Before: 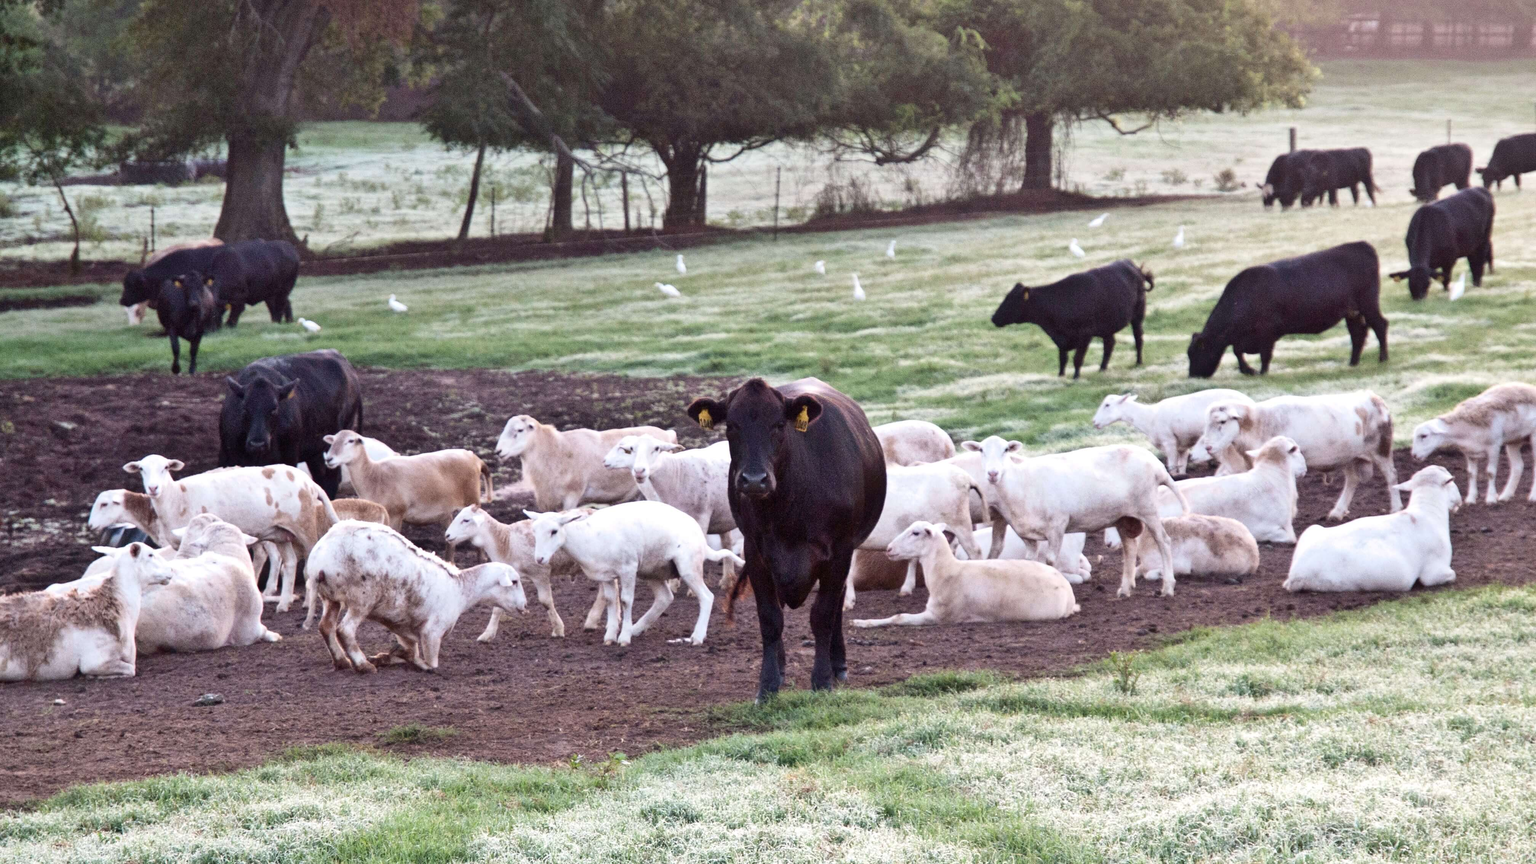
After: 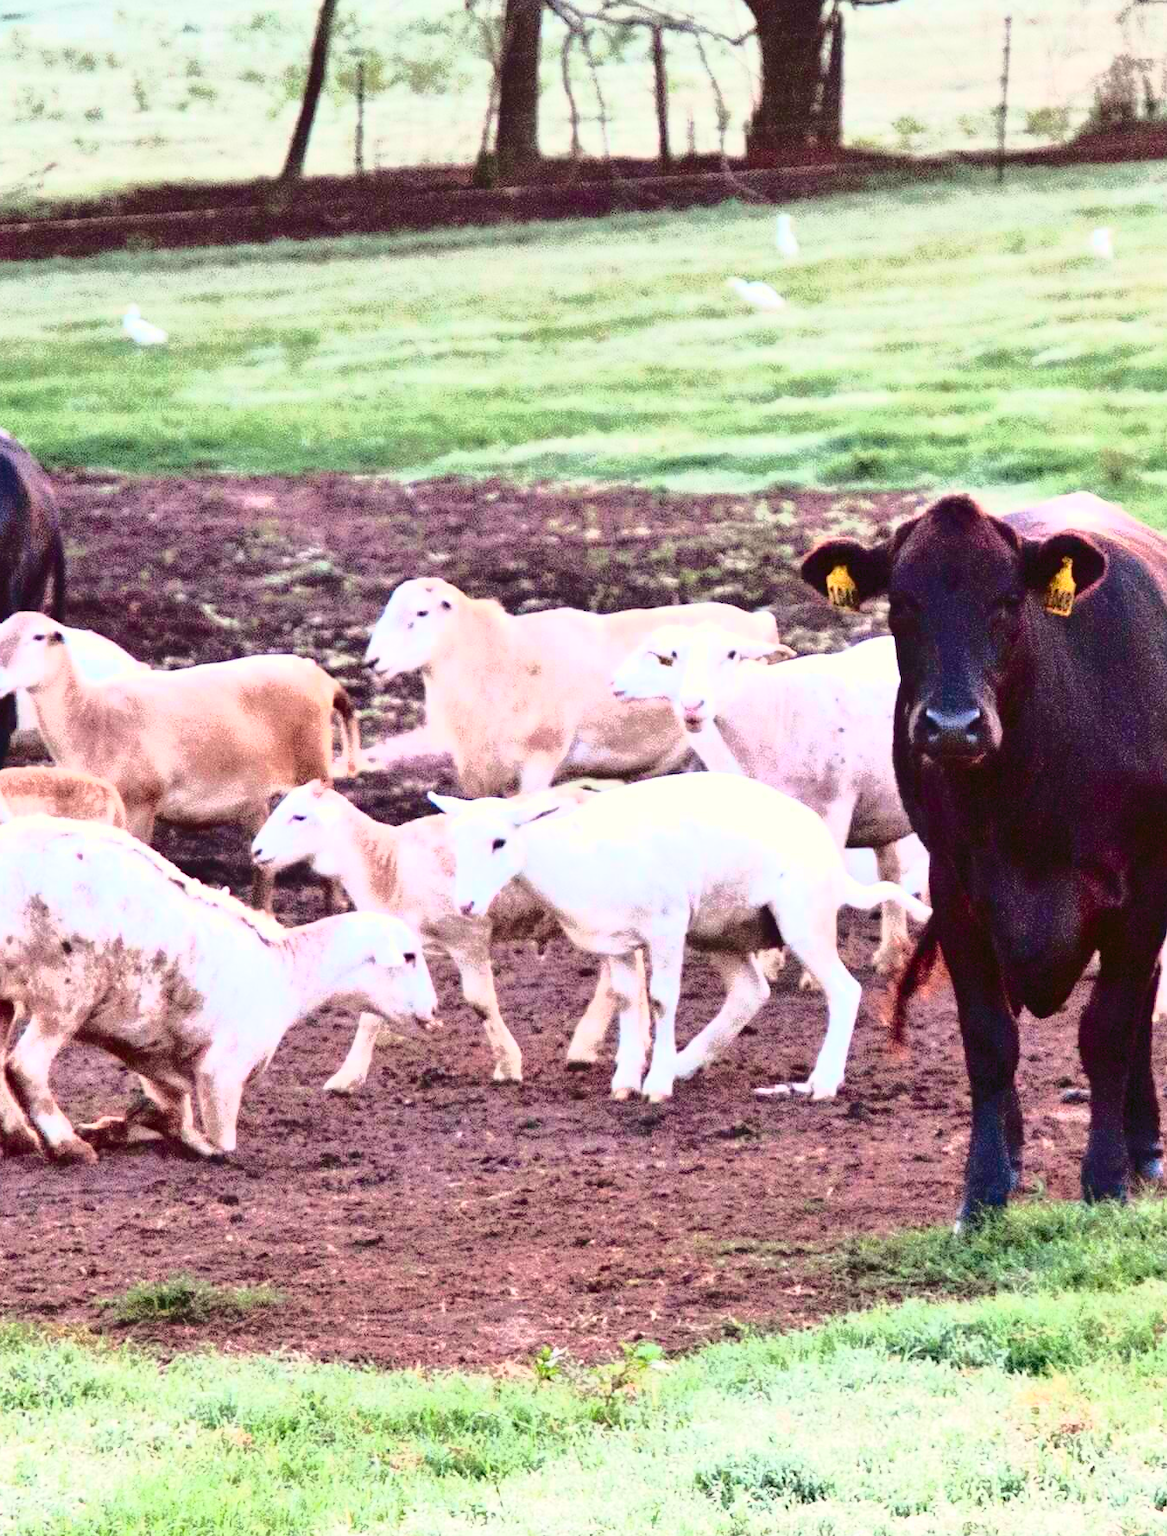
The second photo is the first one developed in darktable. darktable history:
white balance: emerald 1
contrast equalizer: octaves 7, y [[0.6 ×6], [0.55 ×6], [0 ×6], [0 ×6], [0 ×6]], mix 0.15
color balance rgb: perceptual saturation grading › global saturation 20%, global vibrance 20%
crop and rotate: left 21.77%, top 18.528%, right 44.676%, bottom 2.997%
contrast brightness saturation: contrast 0.2, brightness 0.15, saturation 0.14
tone curve: curves: ch0 [(0, 0.039) (0.194, 0.159) (0.469, 0.544) (0.693, 0.77) (0.751, 0.871) (1, 1)]; ch1 [(0, 0) (0.508, 0.506) (0.547, 0.563) (0.592, 0.631) (0.715, 0.706) (1, 1)]; ch2 [(0, 0) (0.243, 0.175) (0.362, 0.301) (0.492, 0.515) (0.544, 0.557) (0.595, 0.612) (0.631, 0.641) (1, 1)], color space Lab, independent channels, preserve colors none
